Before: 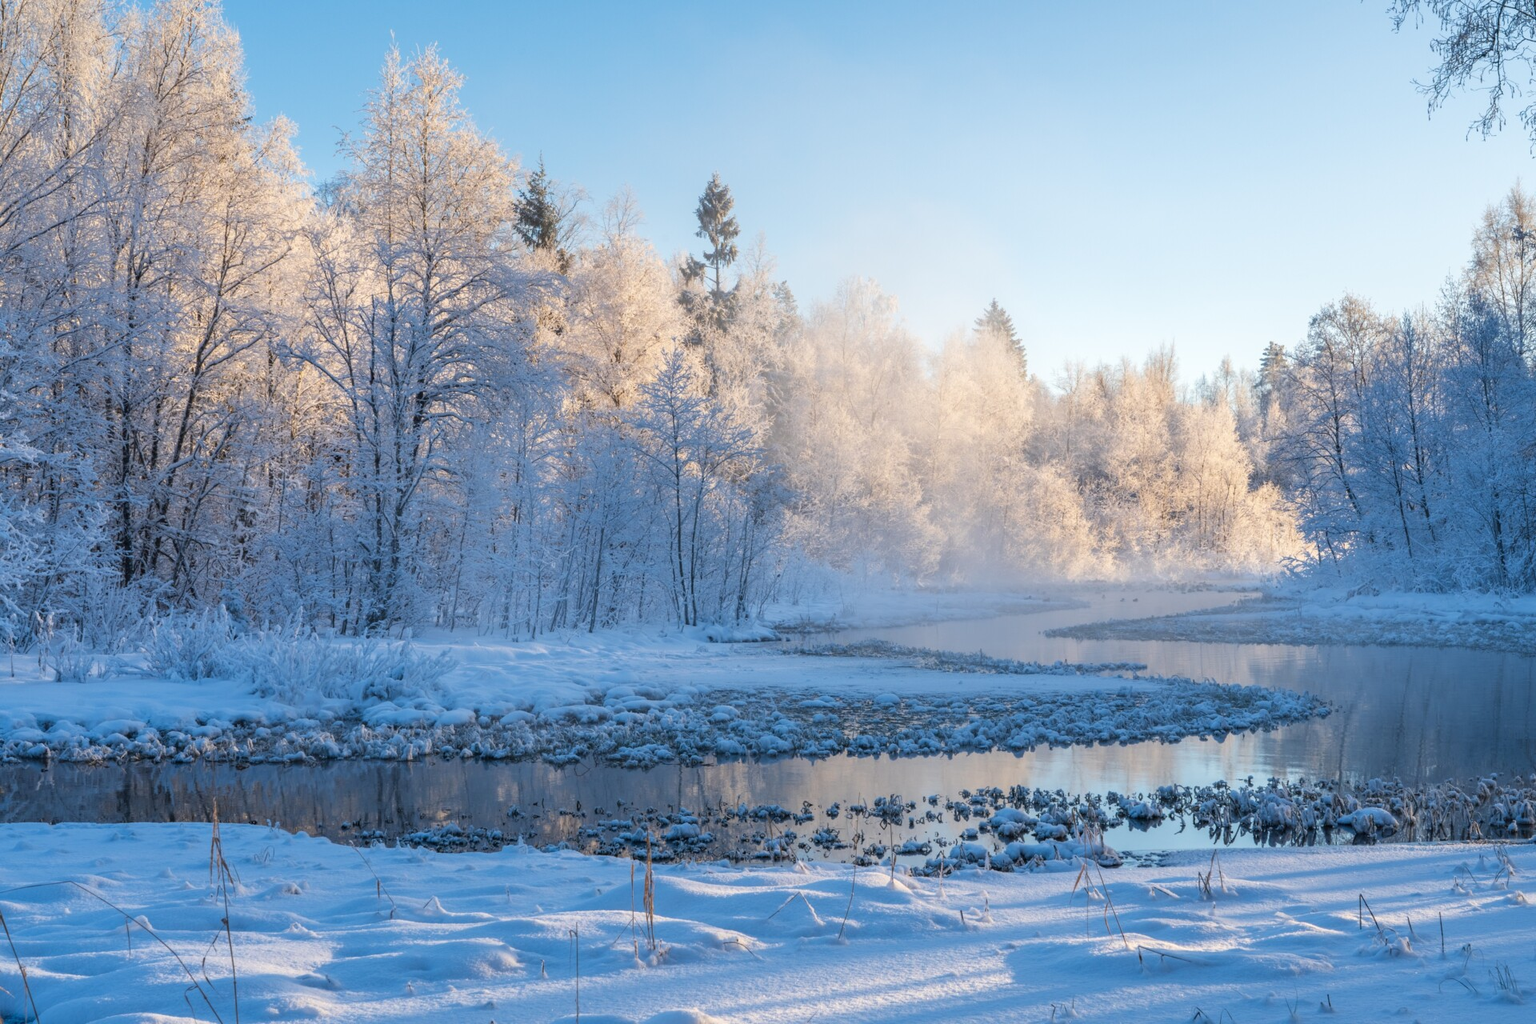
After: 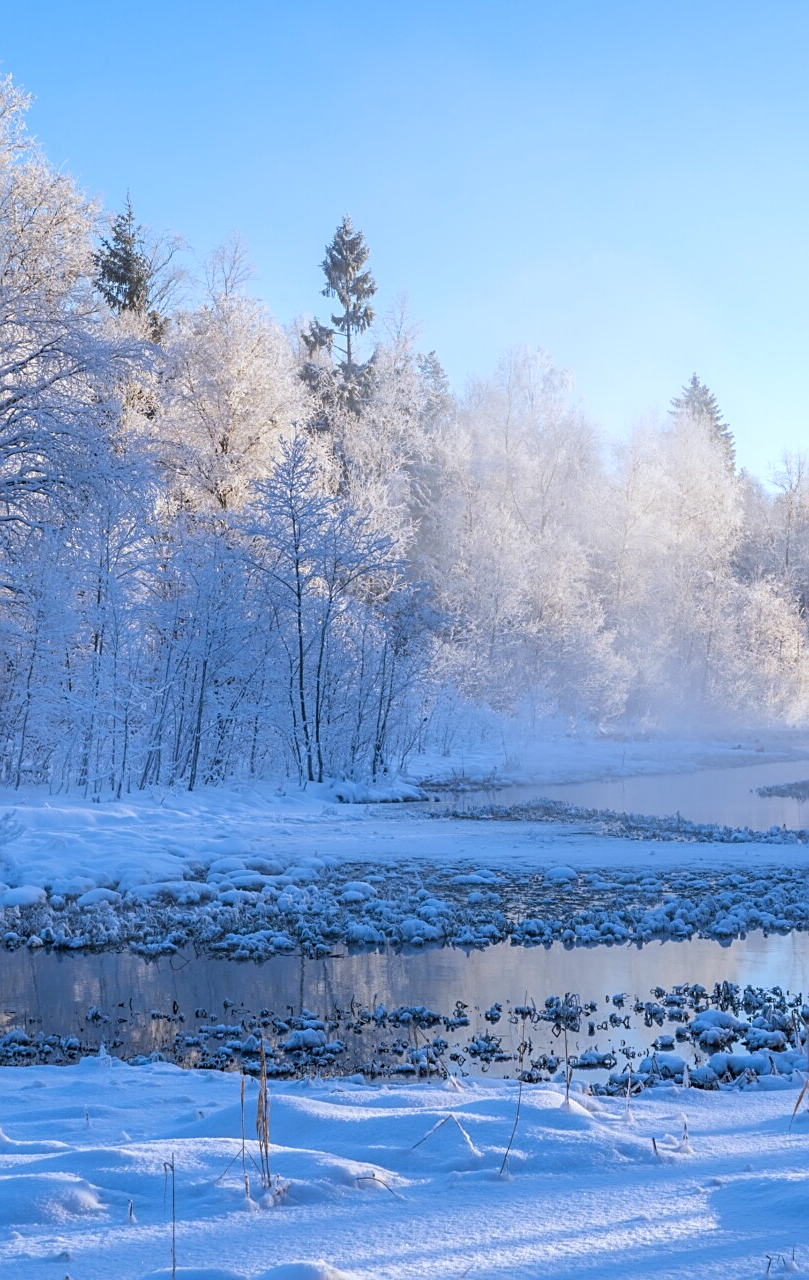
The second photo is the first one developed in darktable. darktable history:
sharpen: on, module defaults
exposure: compensate highlight preservation false
crop: left 28.583%, right 29.231%
white balance: red 0.926, green 1.003, blue 1.133
